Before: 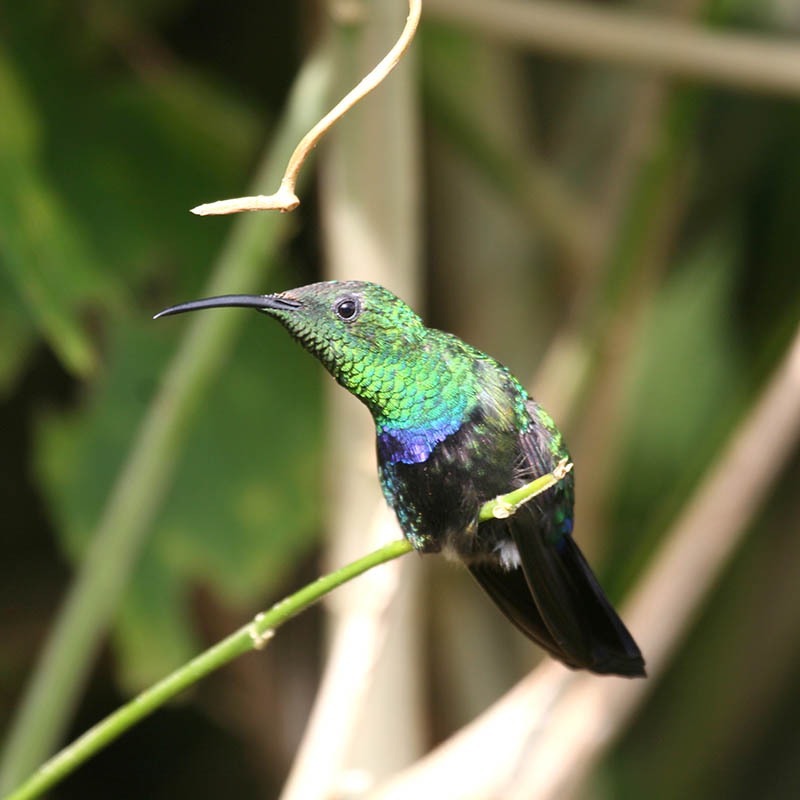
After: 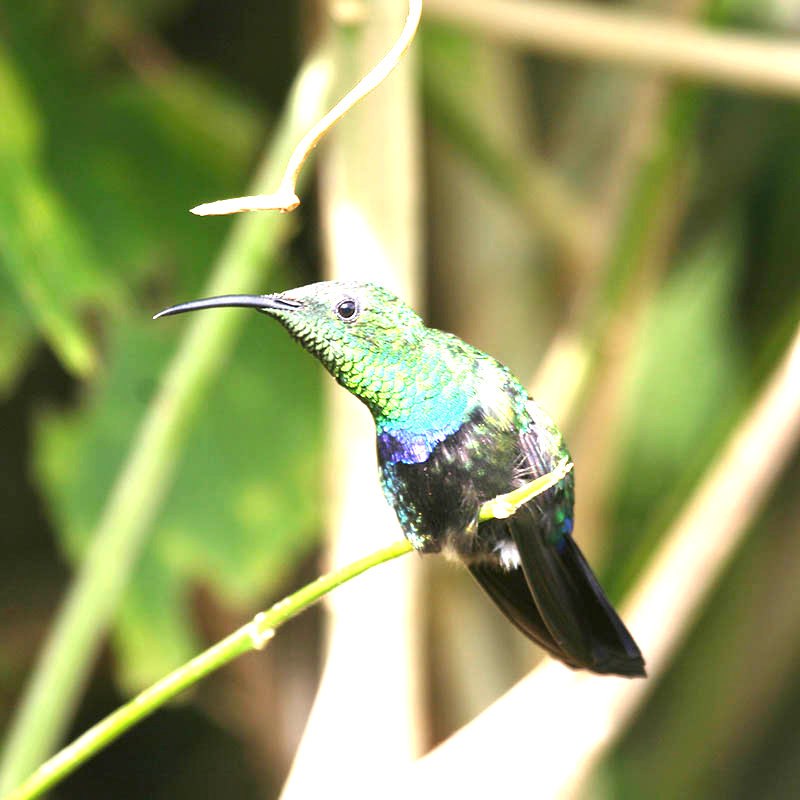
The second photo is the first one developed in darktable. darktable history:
exposure: black level correction 0, exposure 1.496 EV, compensate exposure bias true, compensate highlight preservation false
color correction: highlights b* 0.005, saturation 1.07
contrast equalizer: octaves 7, y [[0.46, 0.454, 0.451, 0.451, 0.455, 0.46], [0.5 ×6], [0.5 ×6], [0 ×6], [0 ×6]], mix -0.361
